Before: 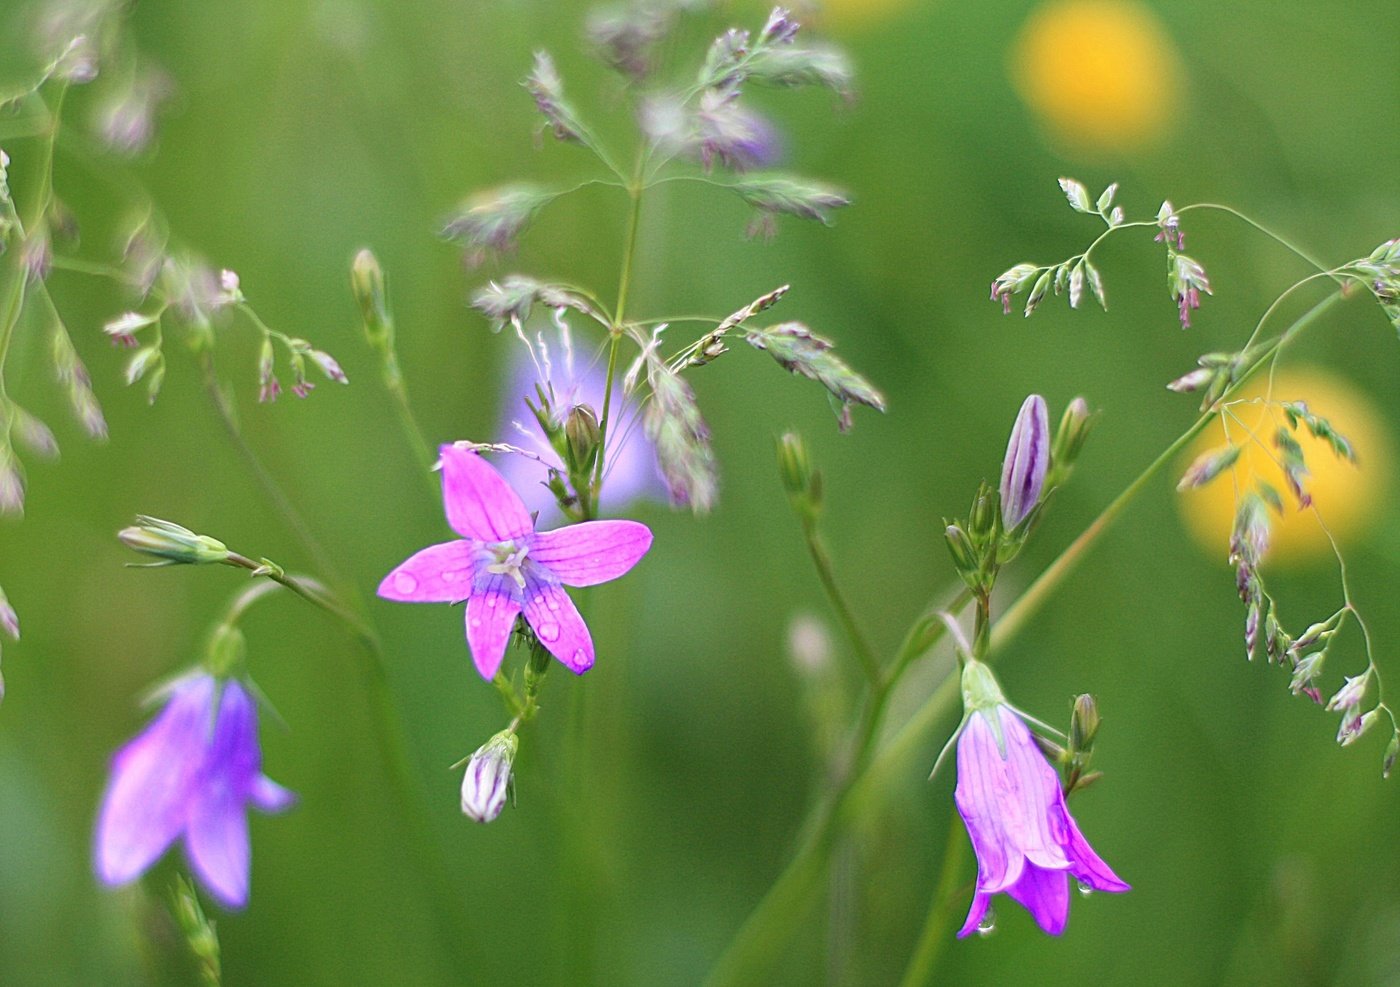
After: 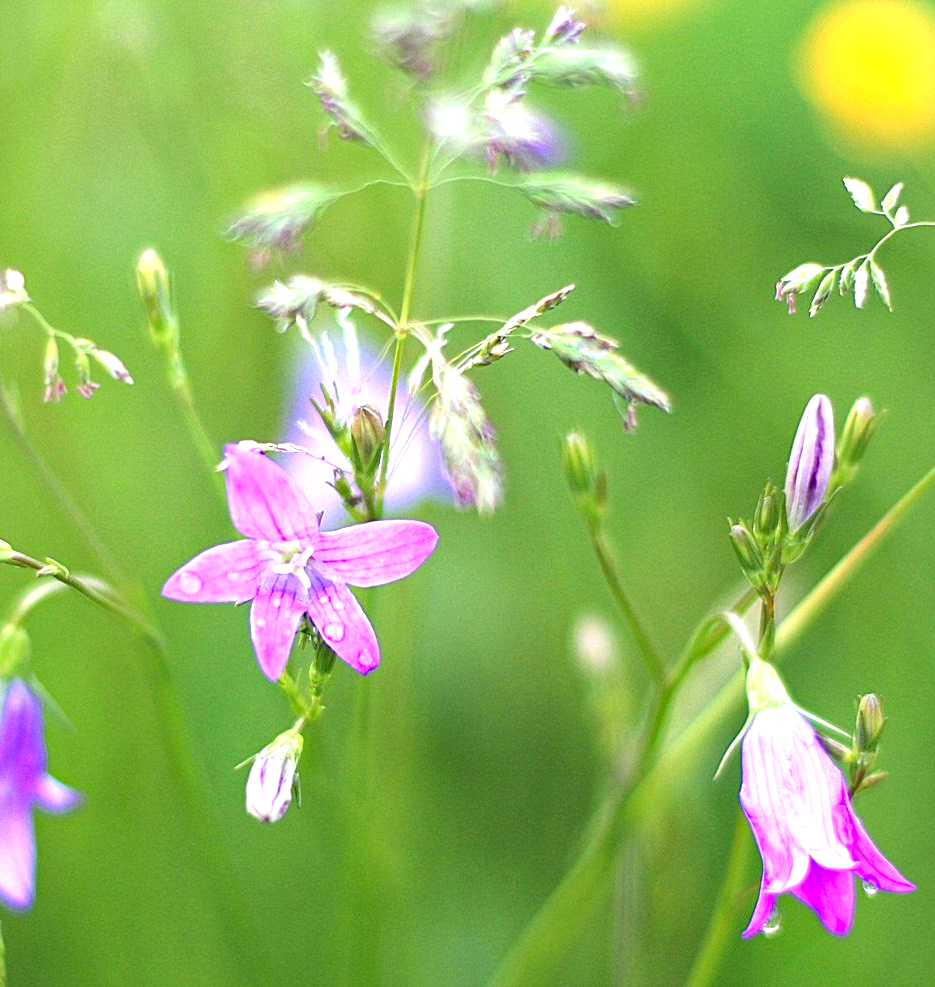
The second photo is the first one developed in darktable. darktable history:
exposure: black level correction 0, exposure 0.844 EV, compensate exposure bias true, compensate highlight preservation false
crop: left 15.406%, right 17.751%
levels: black 0.017%, levels [0, 0.476, 0.951]
haze removal: compatibility mode true
